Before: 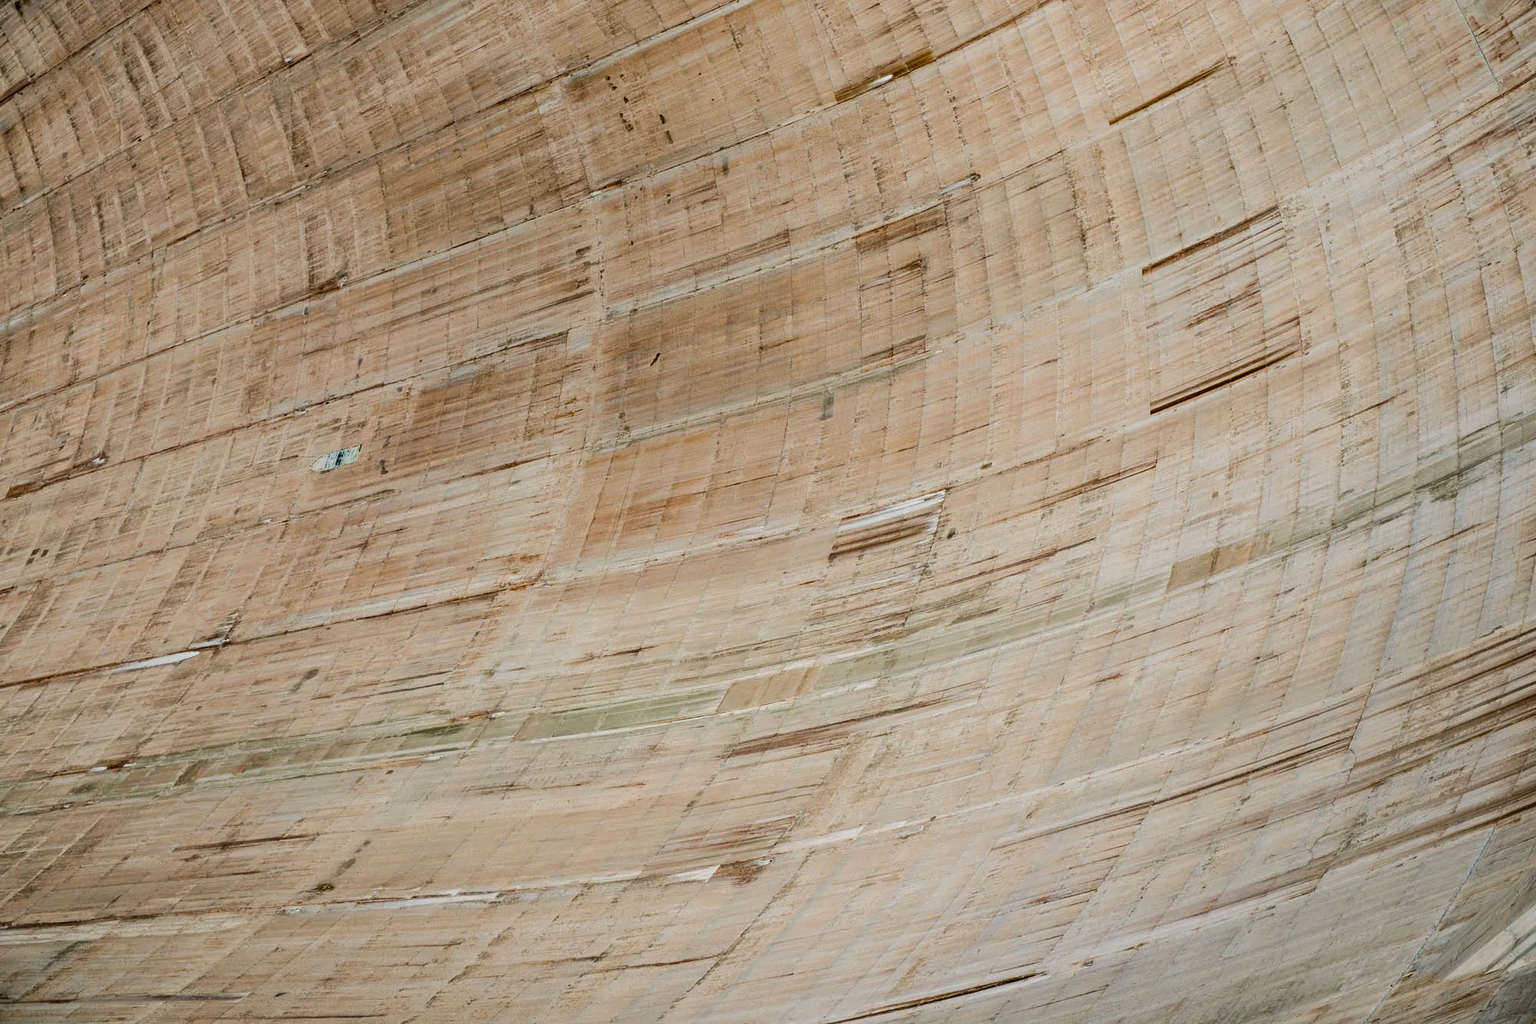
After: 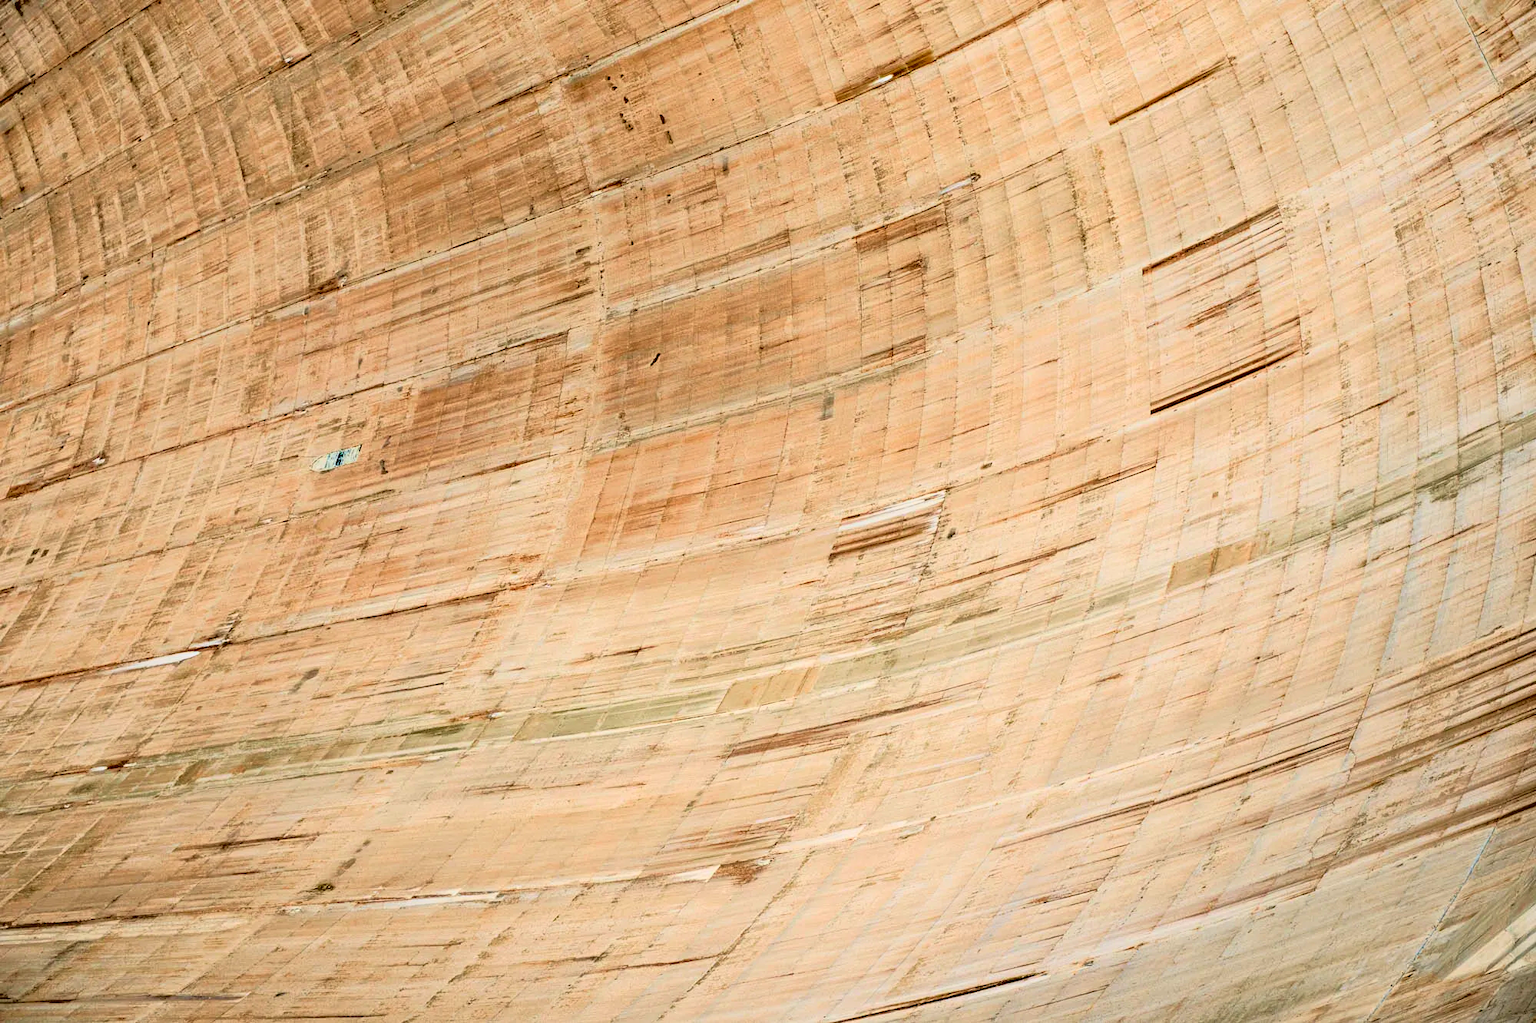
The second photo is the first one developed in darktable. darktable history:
tone curve: curves: ch0 [(0, 0.015) (0.091, 0.055) (0.184, 0.159) (0.304, 0.382) (0.492, 0.579) (0.628, 0.755) (0.832, 0.932) (0.984, 0.963)]; ch1 [(0, 0) (0.34, 0.235) (0.493, 0.5) (0.547, 0.586) (0.764, 0.815) (1, 1)]; ch2 [(0, 0) (0.44, 0.458) (0.476, 0.477) (0.542, 0.594) (0.674, 0.724) (1, 1)], color space Lab, independent channels, preserve colors none
